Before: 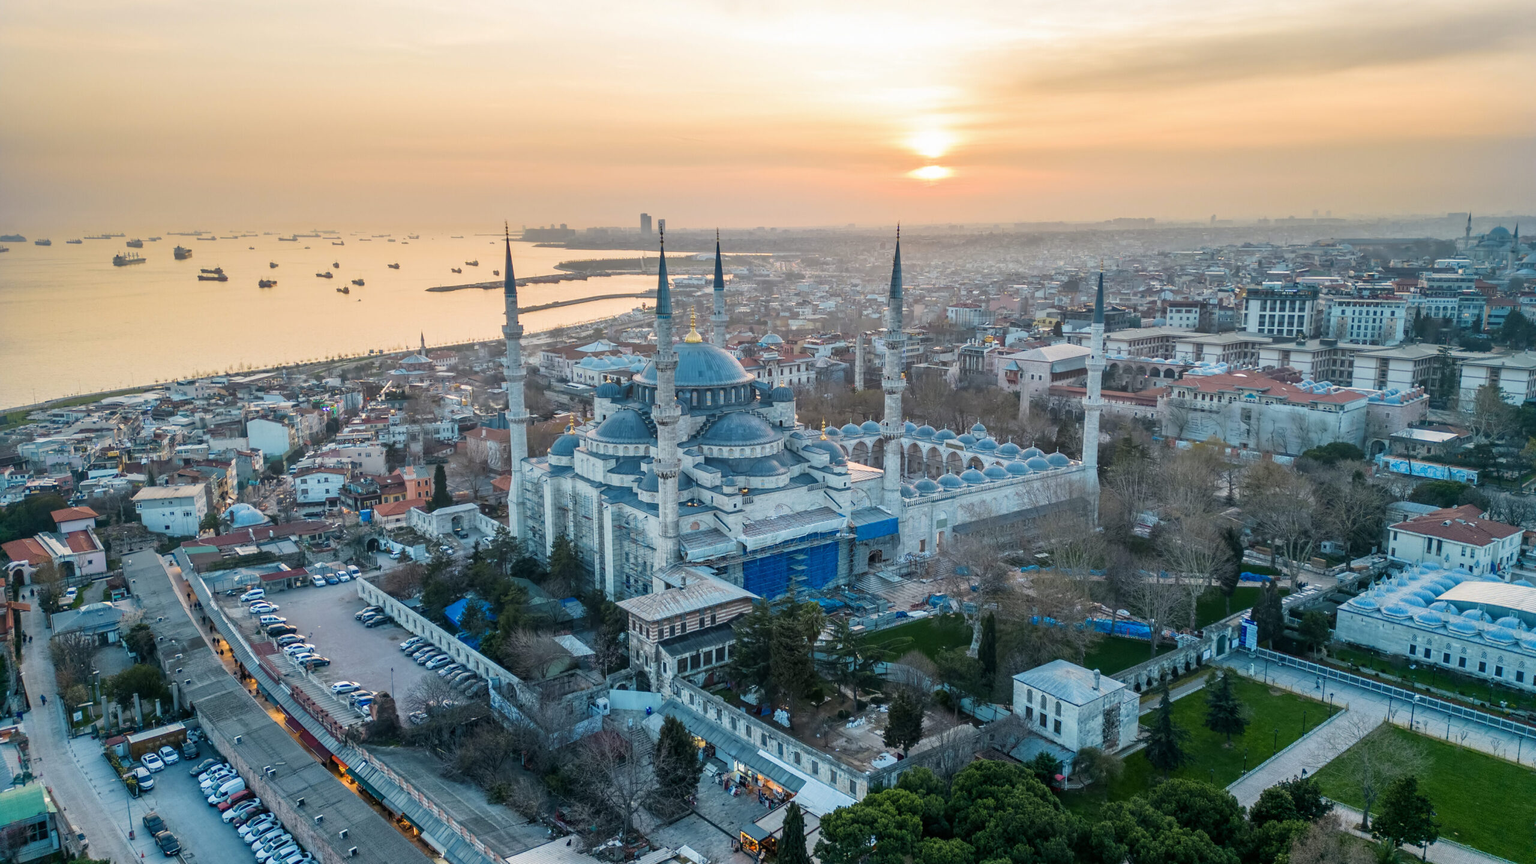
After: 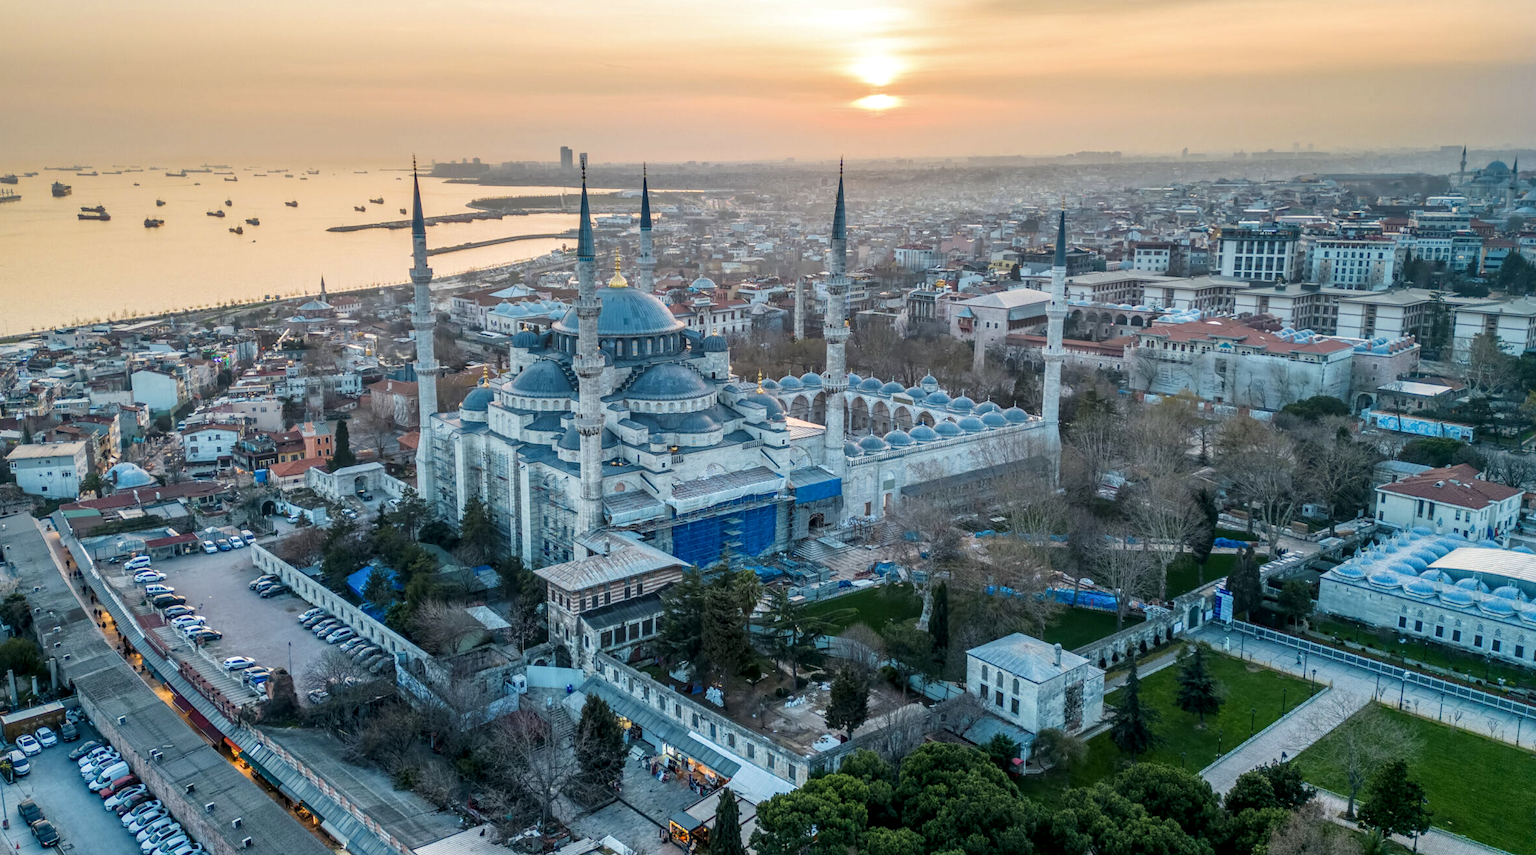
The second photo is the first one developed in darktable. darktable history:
white balance: red 0.986, blue 1.01
crop and rotate: left 8.262%, top 9.226%
local contrast: on, module defaults
